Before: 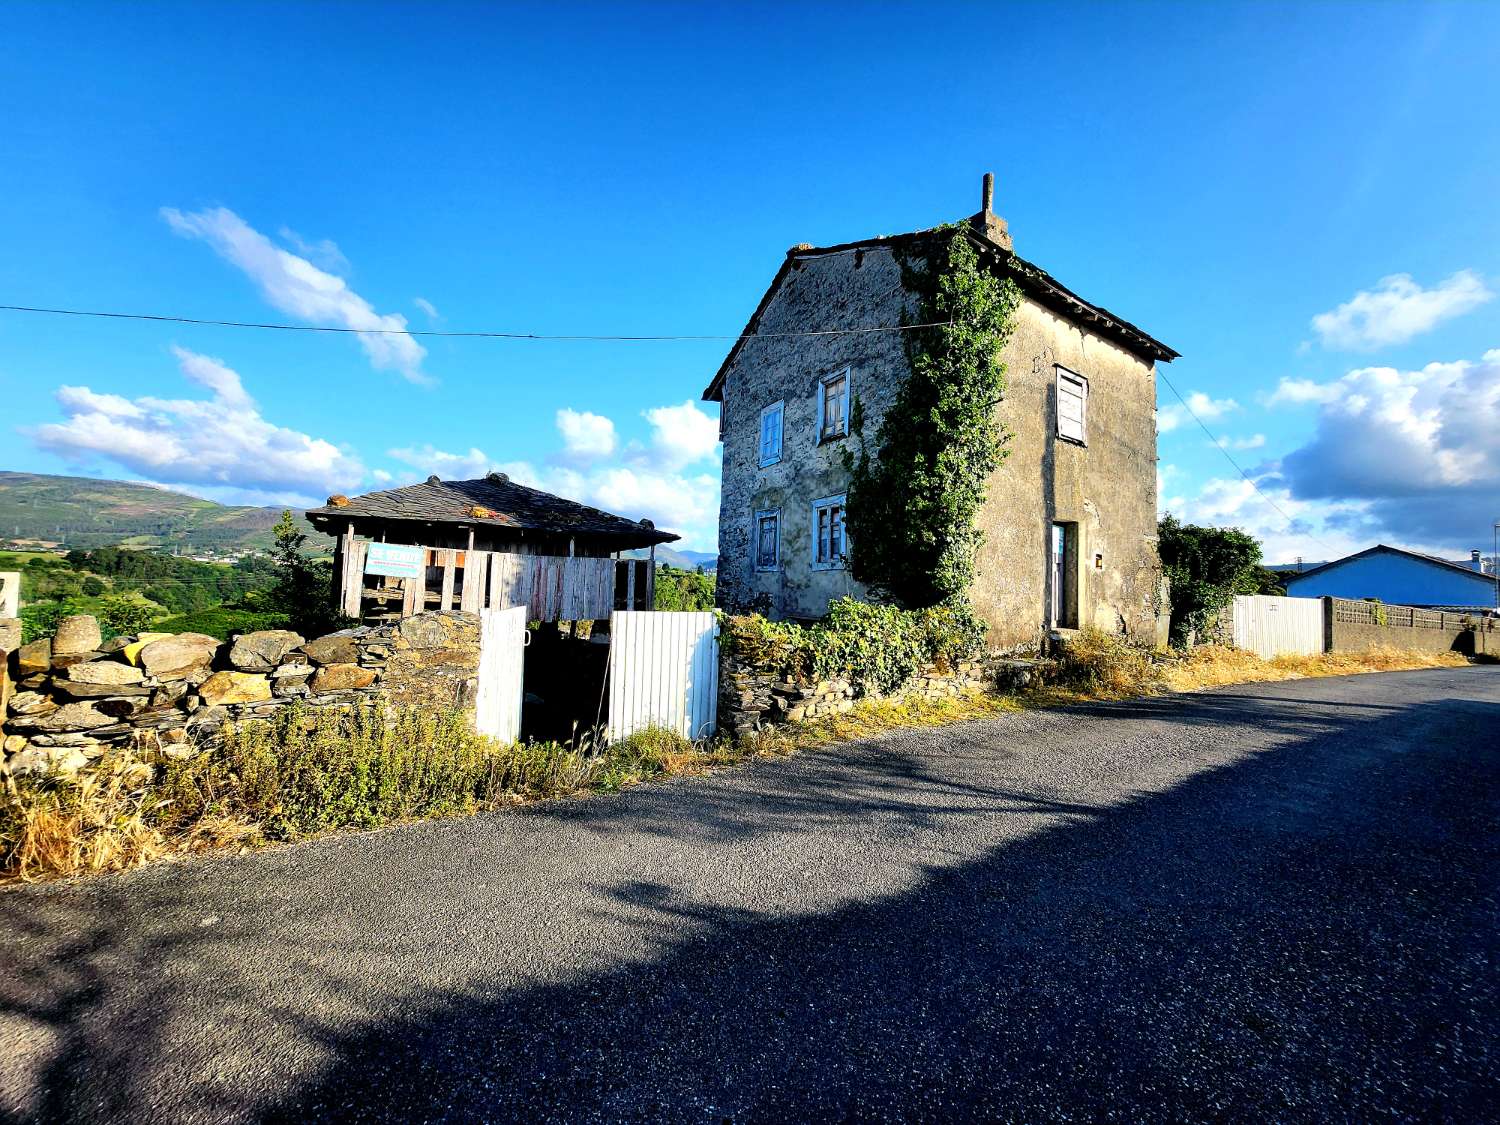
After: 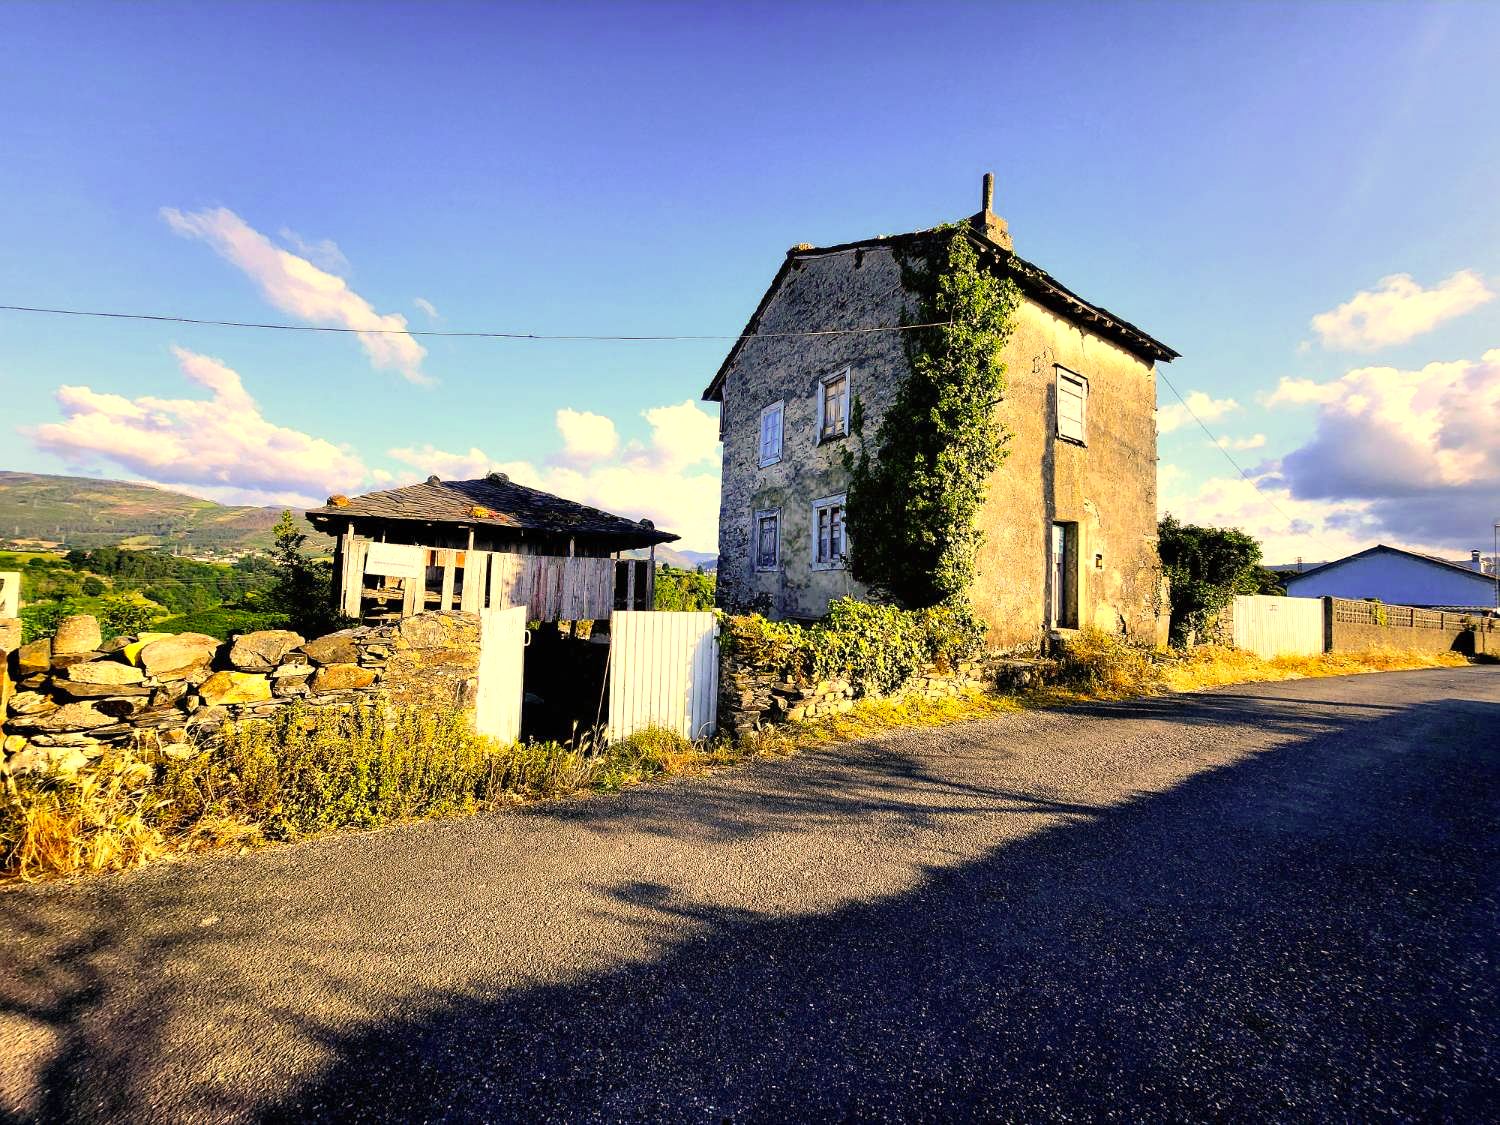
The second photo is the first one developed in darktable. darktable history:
color correction: highlights a* 14.77, highlights b* 31.27
exposure: exposure 0.295 EV, compensate highlight preservation false
local contrast: mode bilateral grid, contrast 100, coarseness 99, detail 89%, midtone range 0.2
